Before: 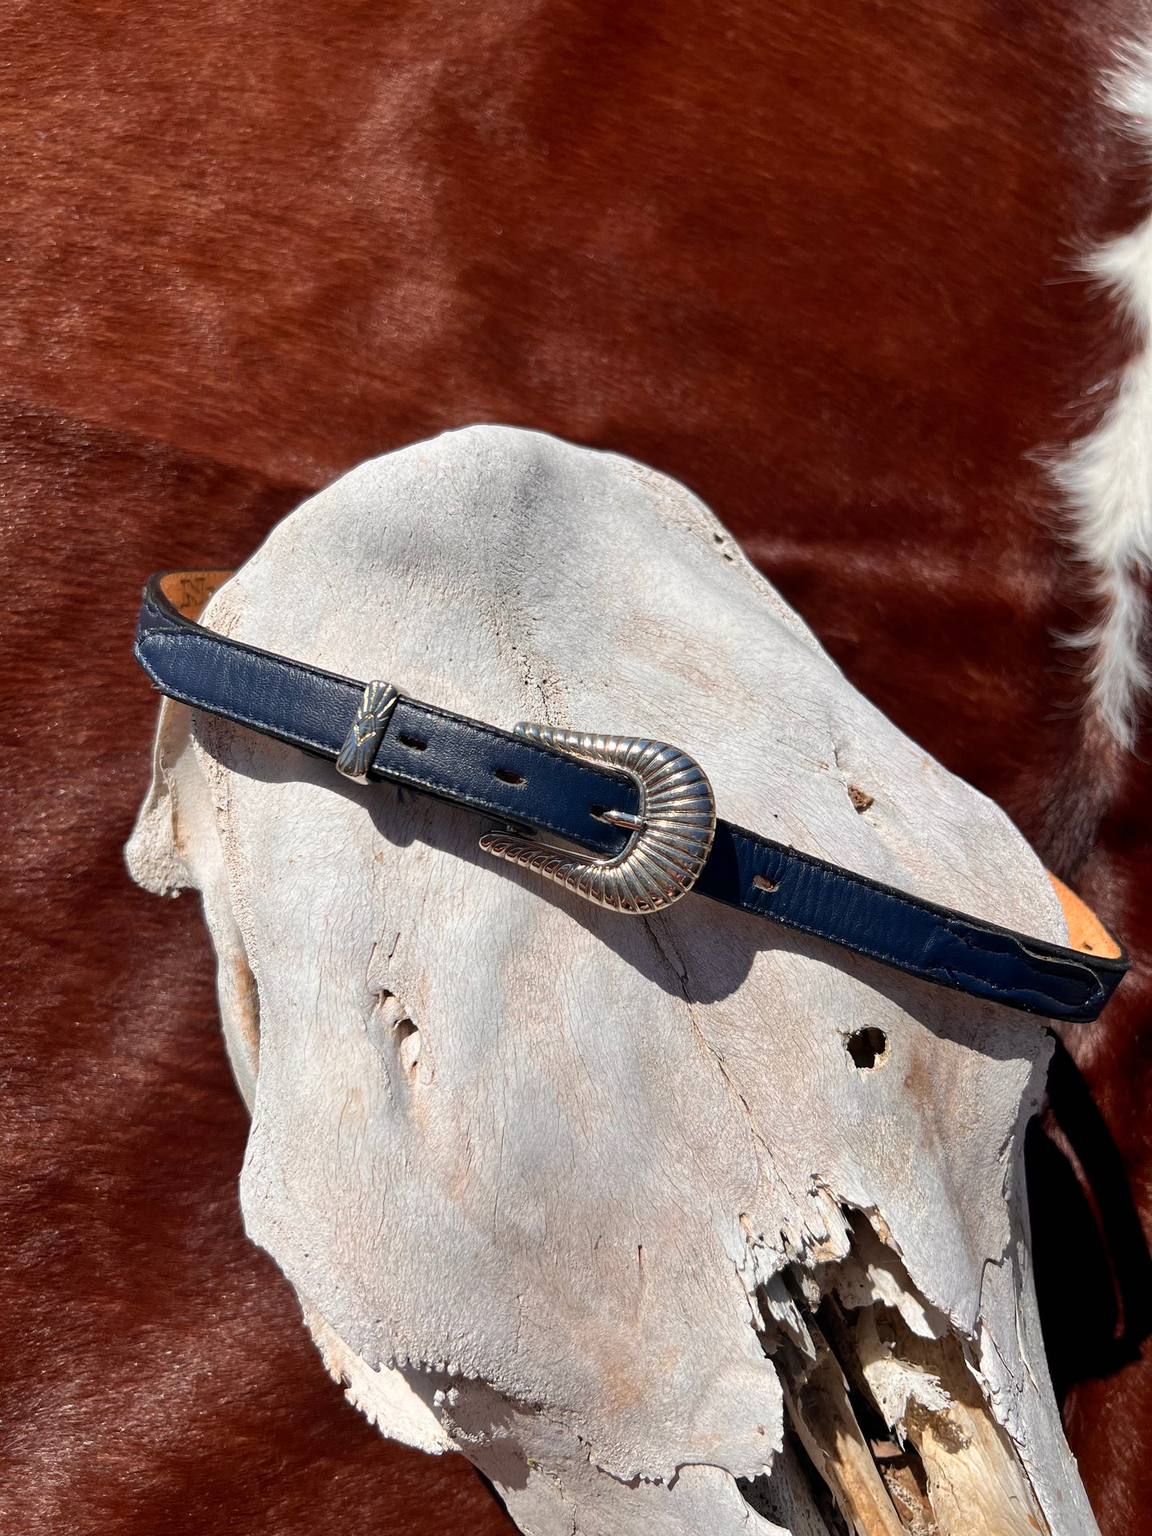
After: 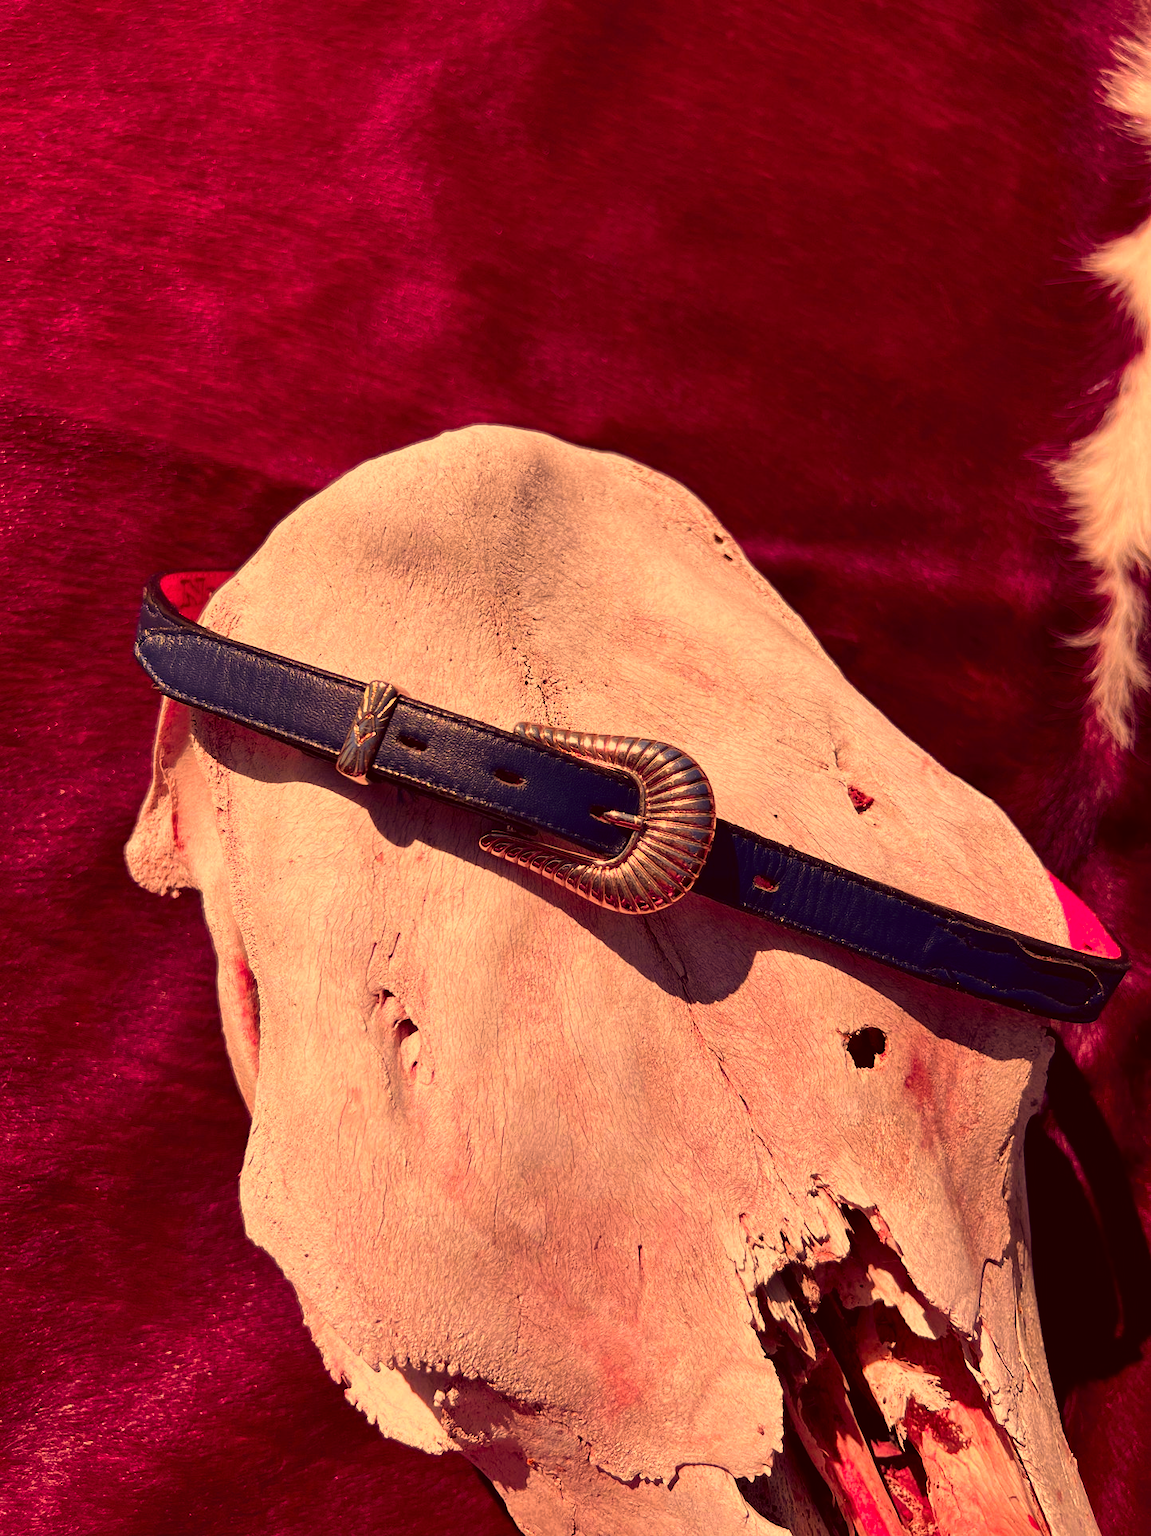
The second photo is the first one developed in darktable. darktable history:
contrast brightness saturation: contrast 0.07, brightness -0.13, saturation 0.06
color correction: highlights a* 10.12, highlights b* 39.04, shadows a* 14.62, shadows b* 3.37
color zones: curves: ch1 [(0.24, 0.634) (0.75, 0.5)]; ch2 [(0.253, 0.437) (0.745, 0.491)], mix 102.12%
